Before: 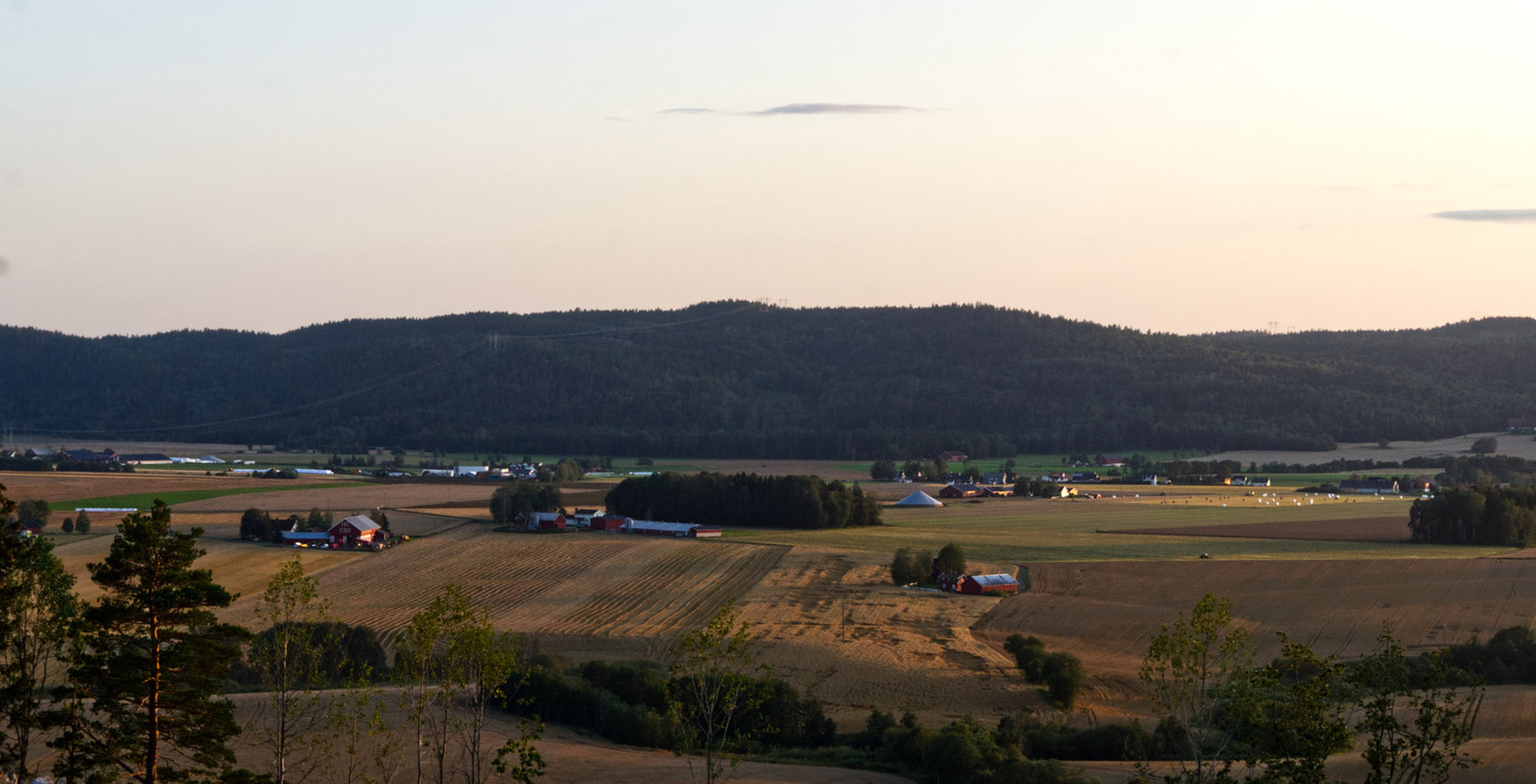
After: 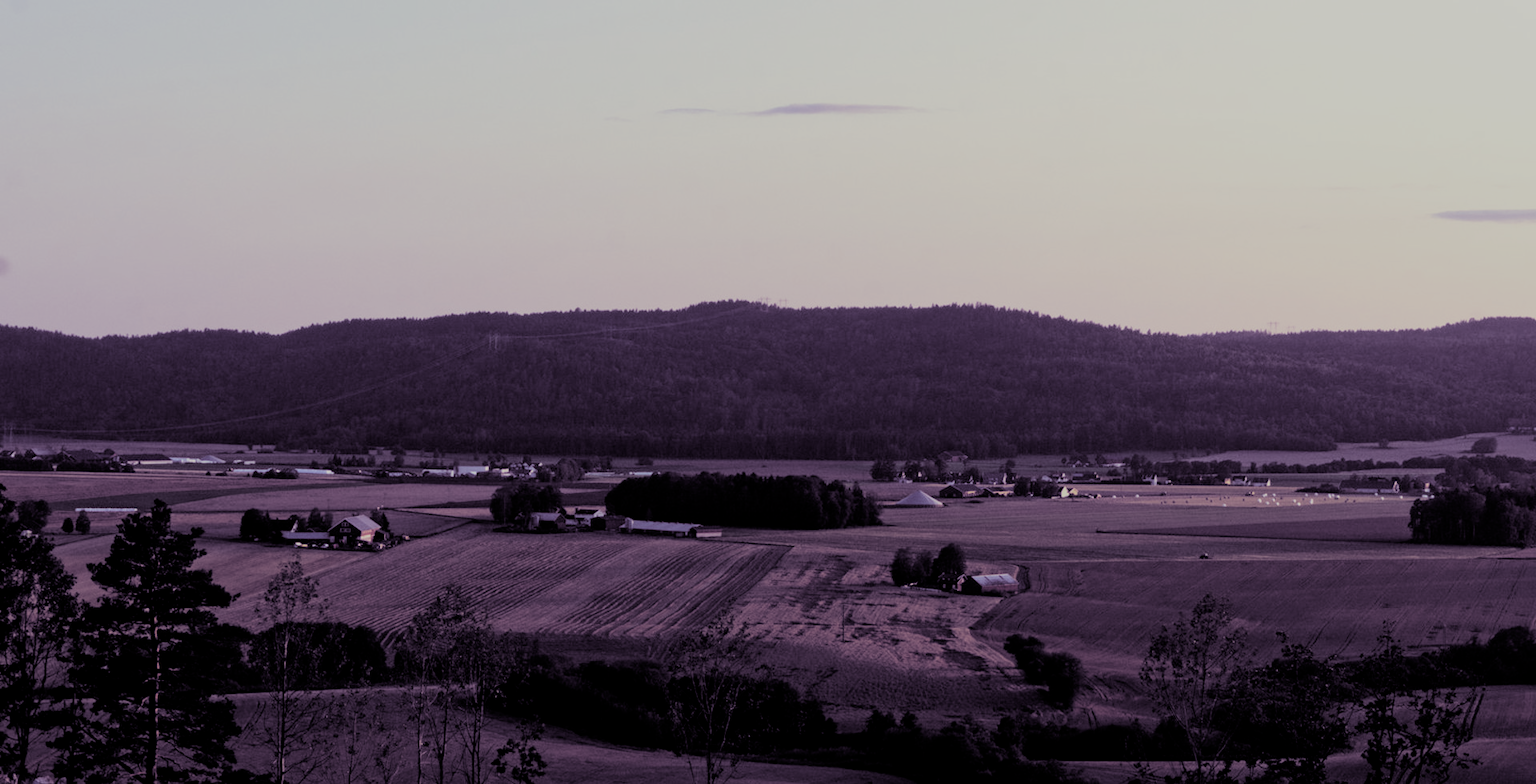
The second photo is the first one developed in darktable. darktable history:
split-toning: shadows › hue 266.4°, shadows › saturation 0.4, highlights › hue 61.2°, highlights › saturation 0.3, compress 0%
filmic rgb: middle gray luminance 18%, black relative exposure -7.5 EV, white relative exposure 8.5 EV, threshold 6 EV, target black luminance 0%, hardness 2.23, latitude 18.37%, contrast 0.878, highlights saturation mix 5%, shadows ↔ highlights balance 10.15%, add noise in highlights 0, preserve chrominance no, color science v3 (2019), use custom middle-gray values true, iterations of high-quality reconstruction 0, contrast in highlights soft, enable highlight reconstruction true
